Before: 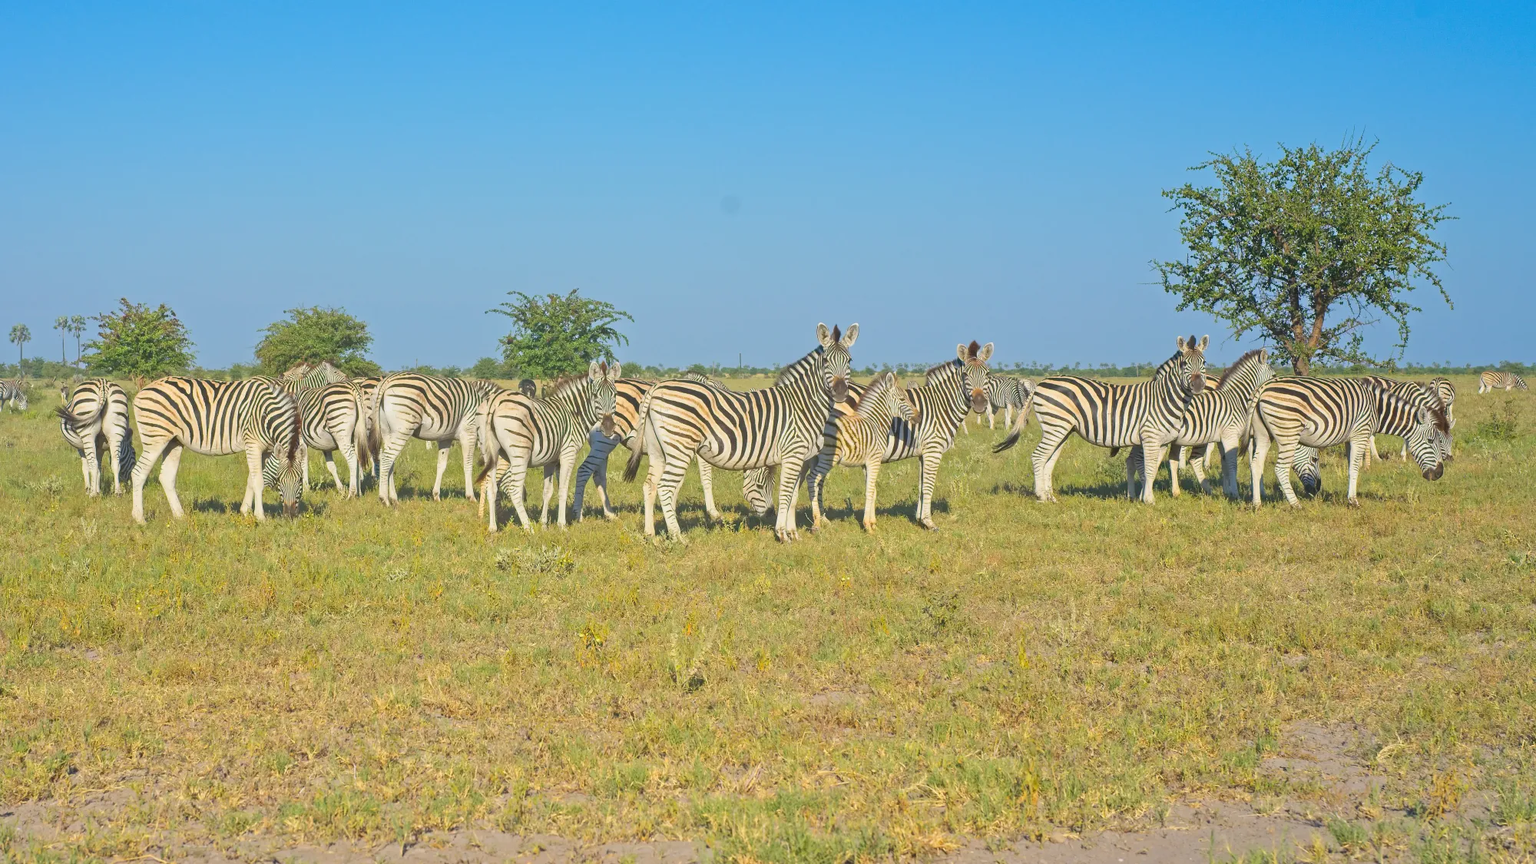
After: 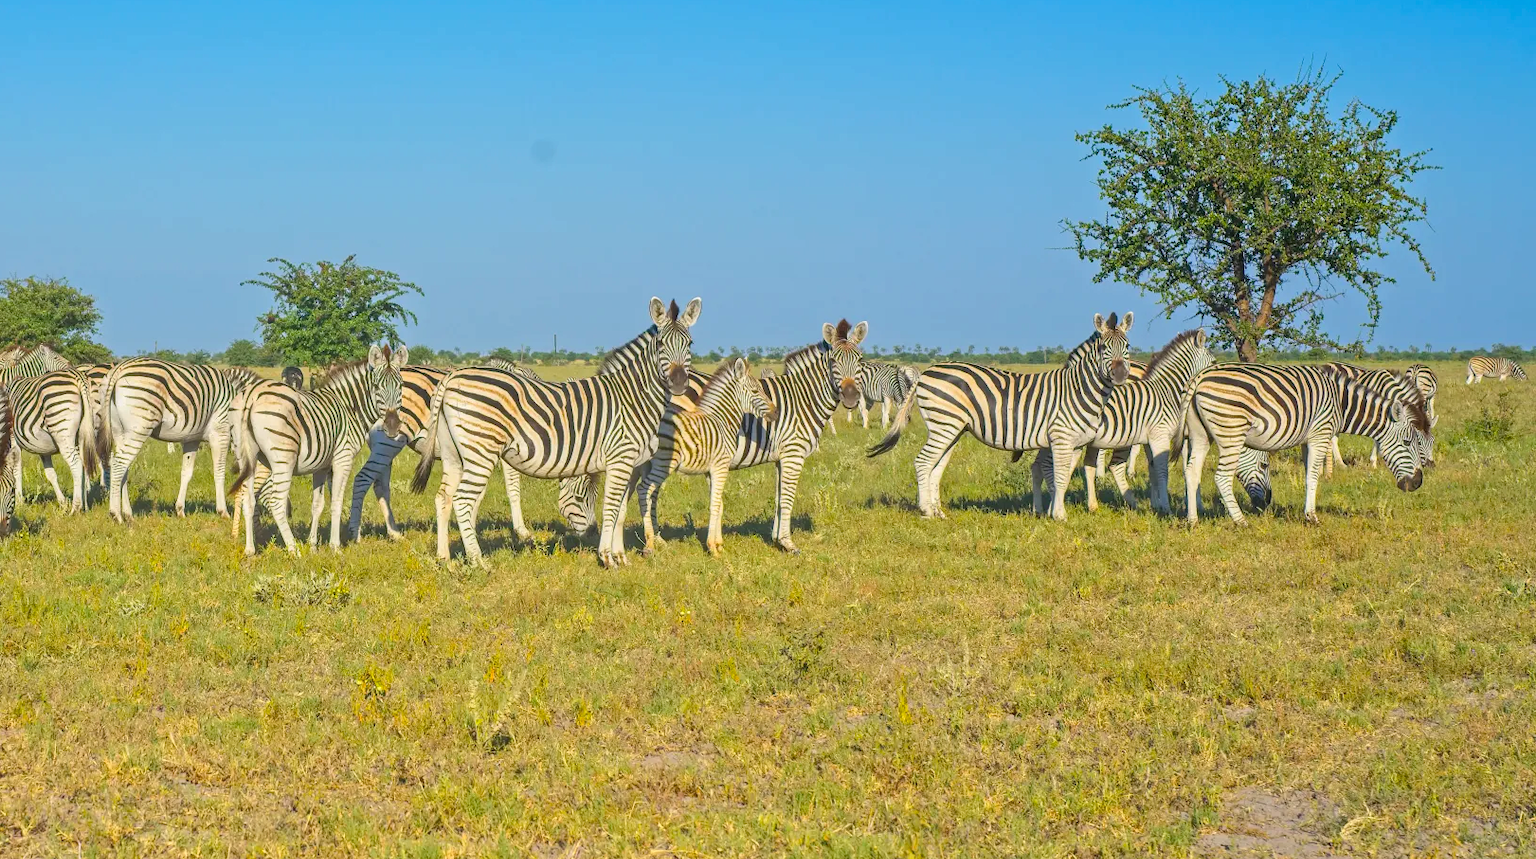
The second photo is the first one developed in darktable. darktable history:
crop: left 18.907%, top 9.597%, right 0%, bottom 9.716%
color balance rgb: perceptual saturation grading › global saturation 18.254%
local contrast: on, module defaults
